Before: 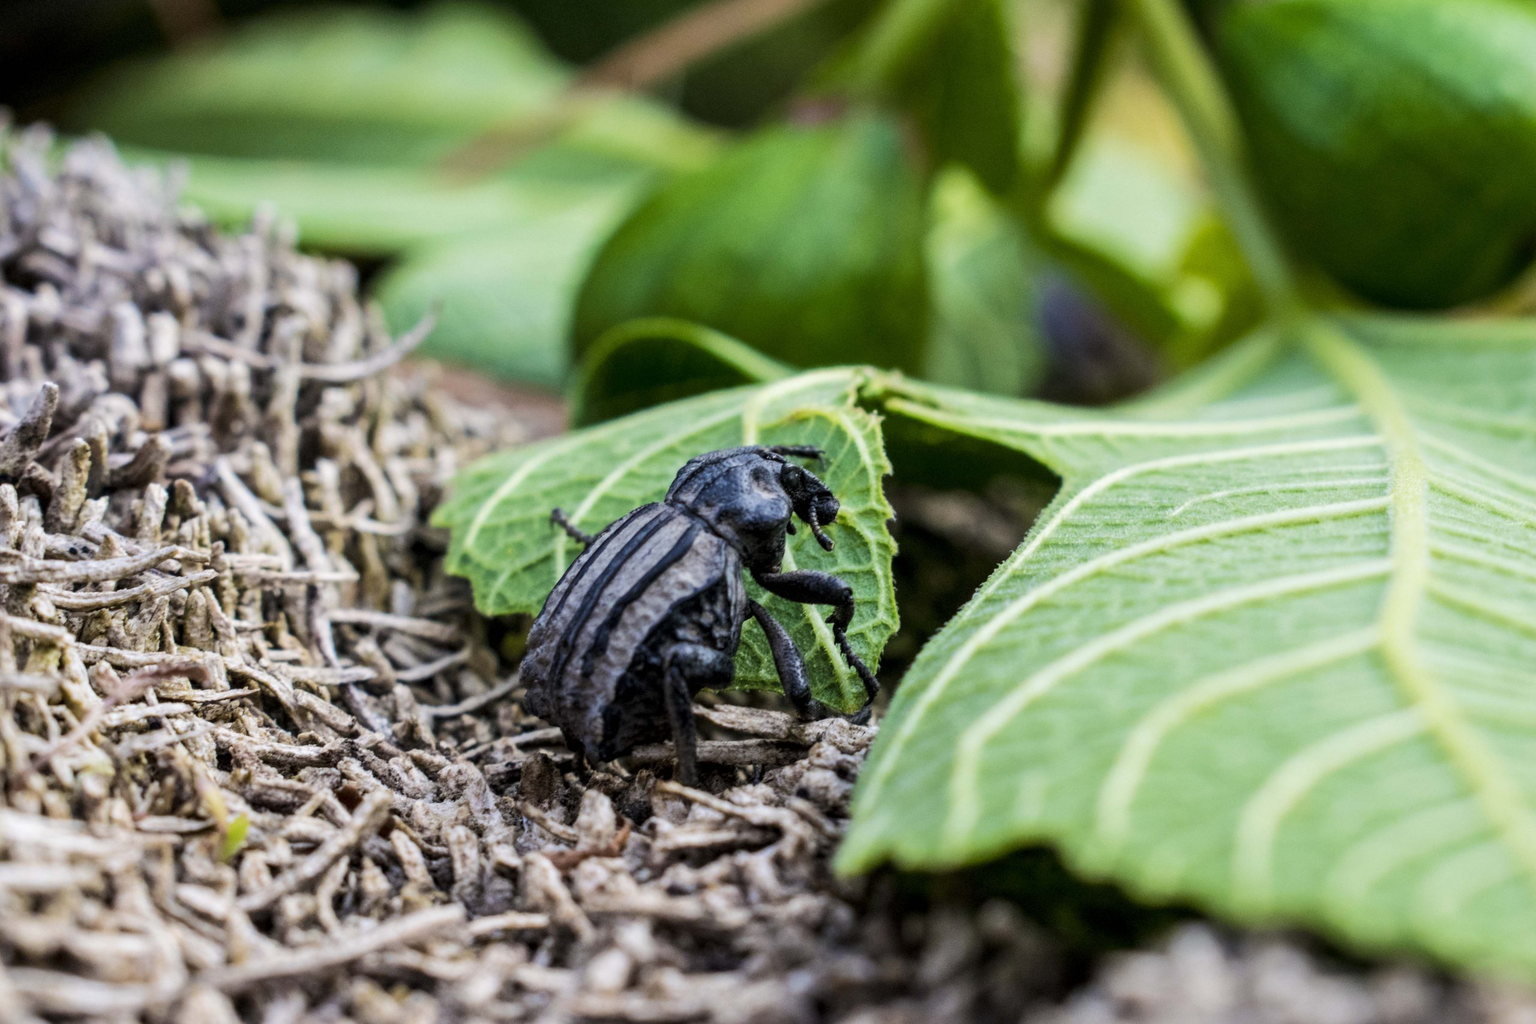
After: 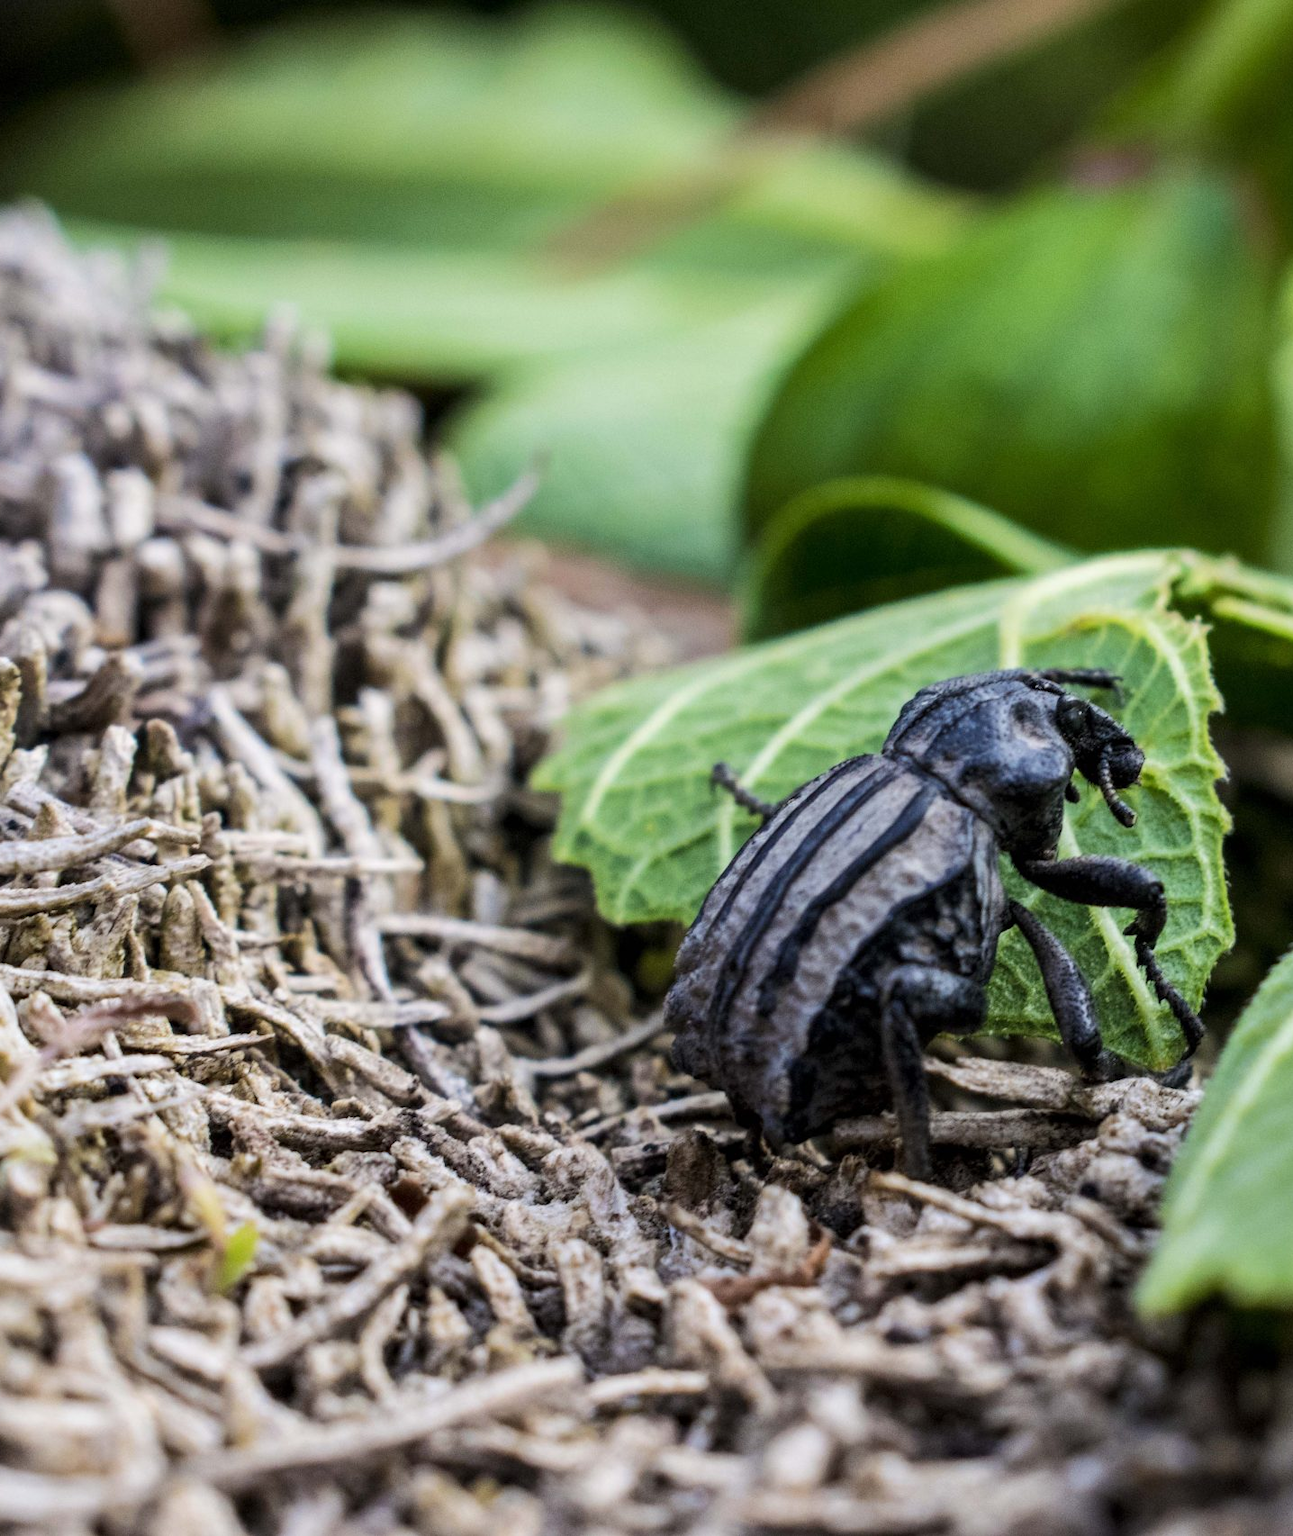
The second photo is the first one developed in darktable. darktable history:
crop: left 5.01%, right 38.838%
